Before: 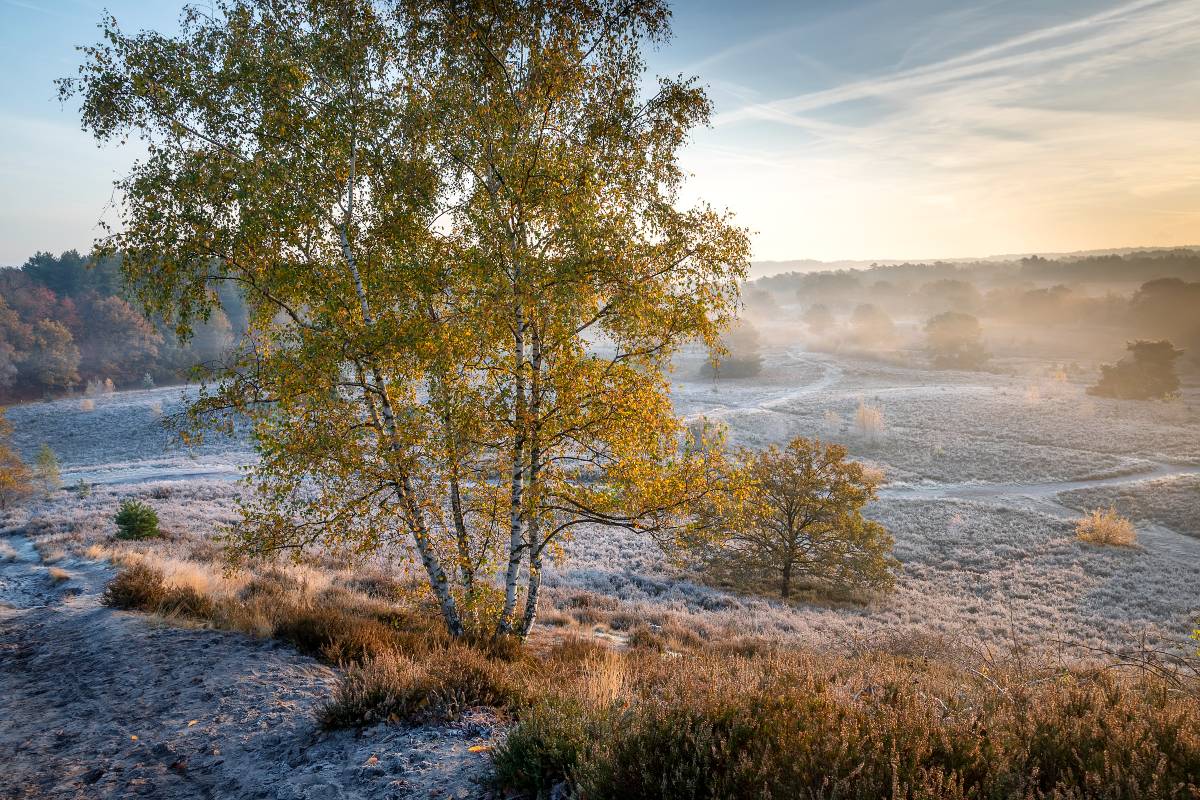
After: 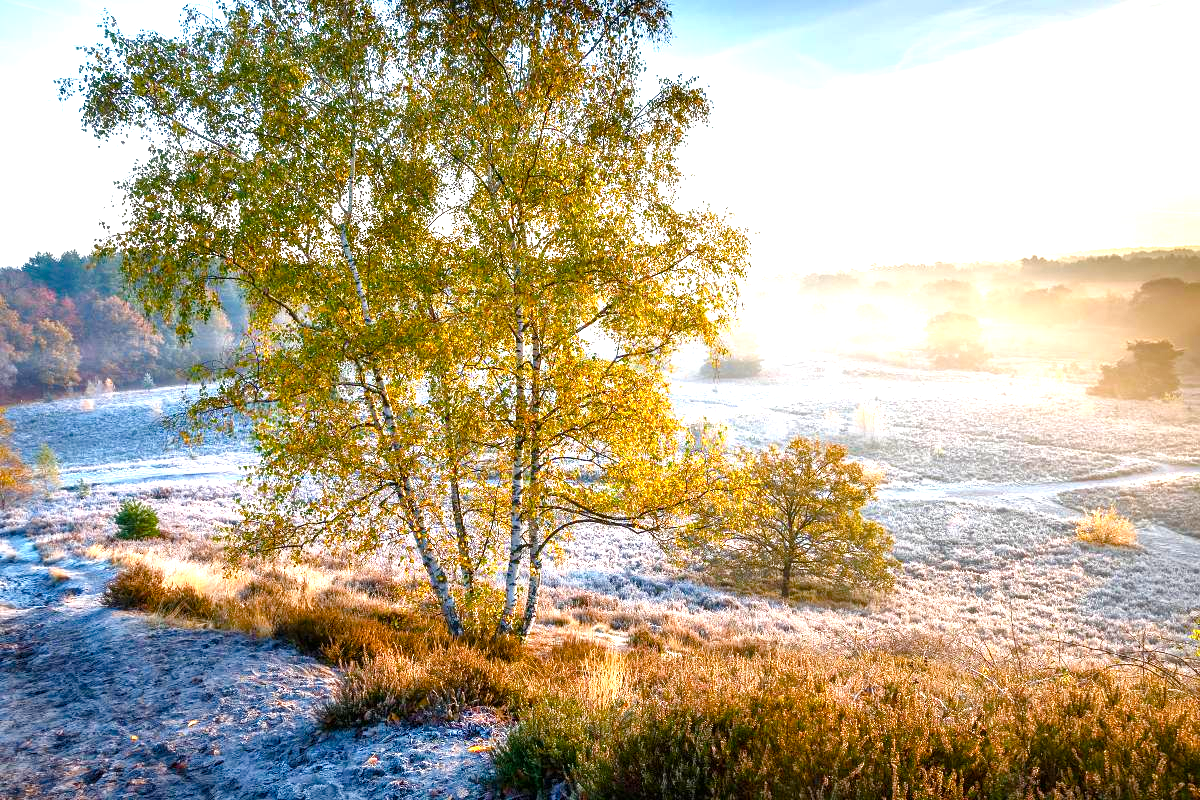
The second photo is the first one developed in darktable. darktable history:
exposure: black level correction 0, exposure 0.7 EV, compensate exposure bias true, compensate highlight preservation false
color balance rgb: linear chroma grading › shadows -2.2%, linear chroma grading › highlights -15%, linear chroma grading › global chroma -10%, linear chroma grading › mid-tones -10%, perceptual saturation grading › global saturation 45%, perceptual saturation grading › highlights -50%, perceptual saturation grading › shadows 30%, perceptual brilliance grading › global brilliance 18%, global vibrance 45%
